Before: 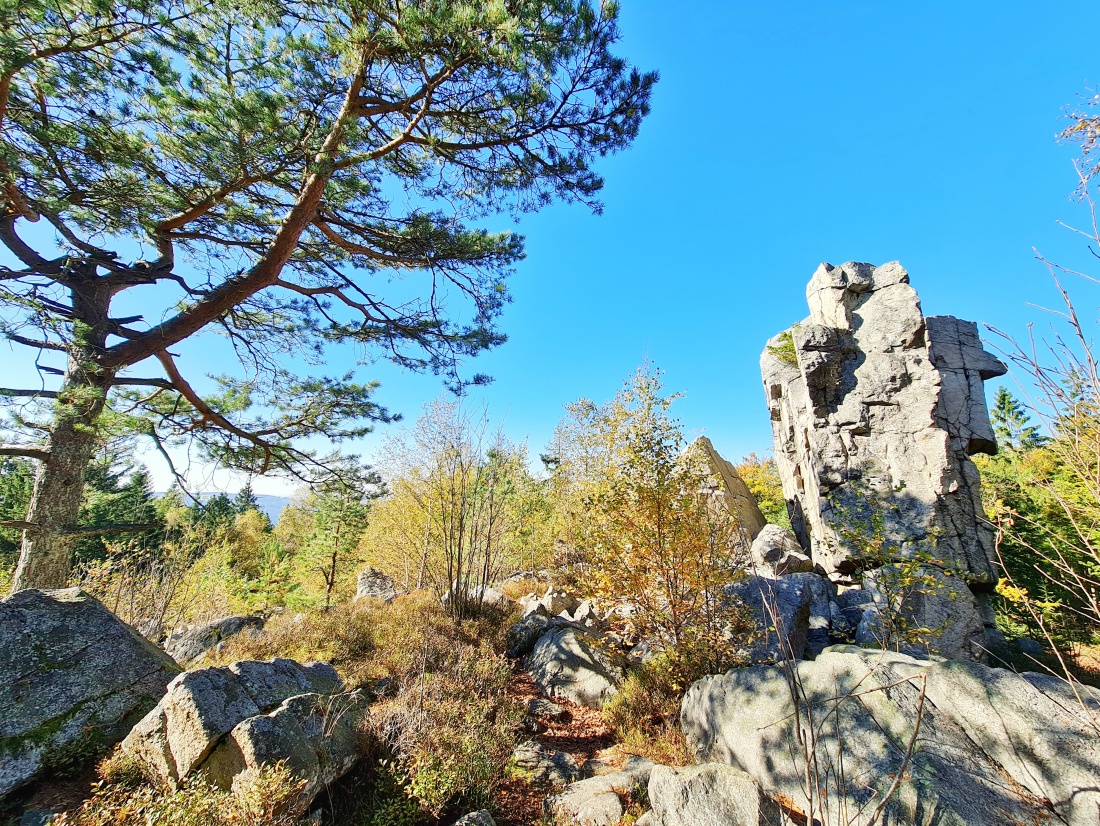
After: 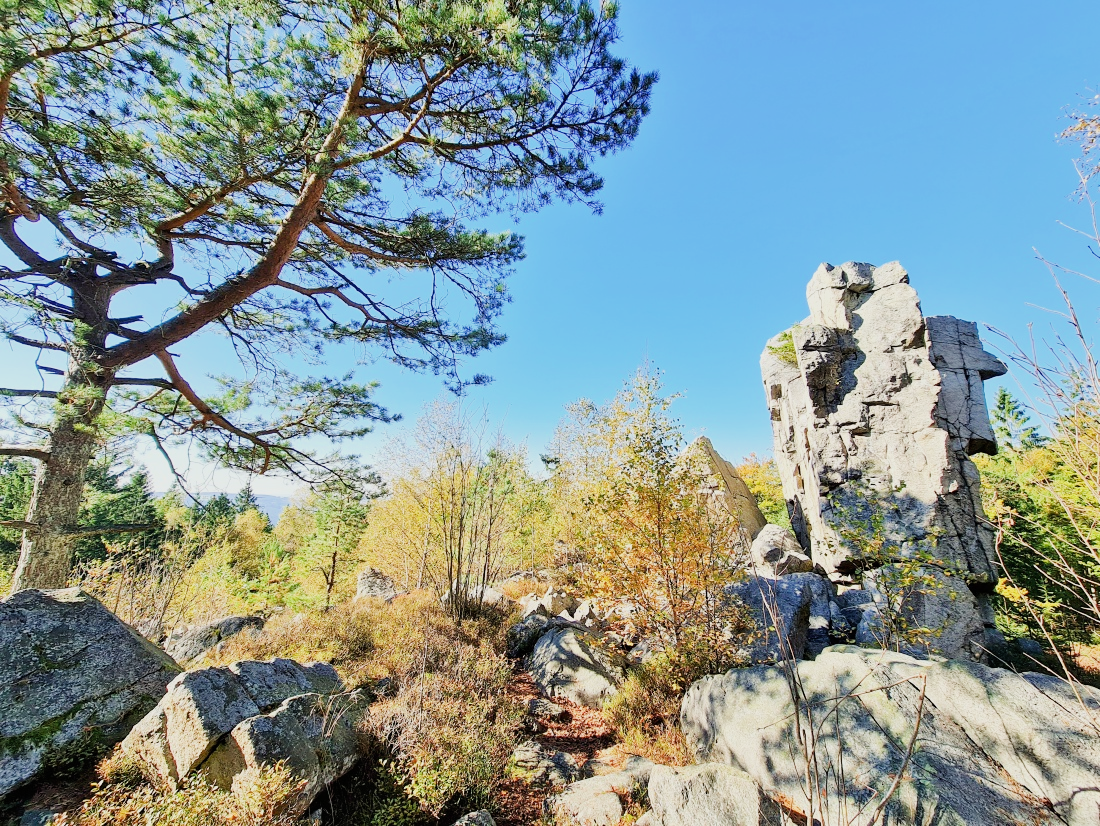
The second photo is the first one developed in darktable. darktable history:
exposure: black level correction 0, exposure 0.701 EV, compensate highlight preservation false
filmic rgb: black relative exposure -7.65 EV, white relative exposure 4.56 EV, hardness 3.61
tone equalizer: smoothing diameter 24.79%, edges refinement/feathering 9.34, preserve details guided filter
shadows and highlights: shadows 4.47, highlights -17.98, soften with gaussian
